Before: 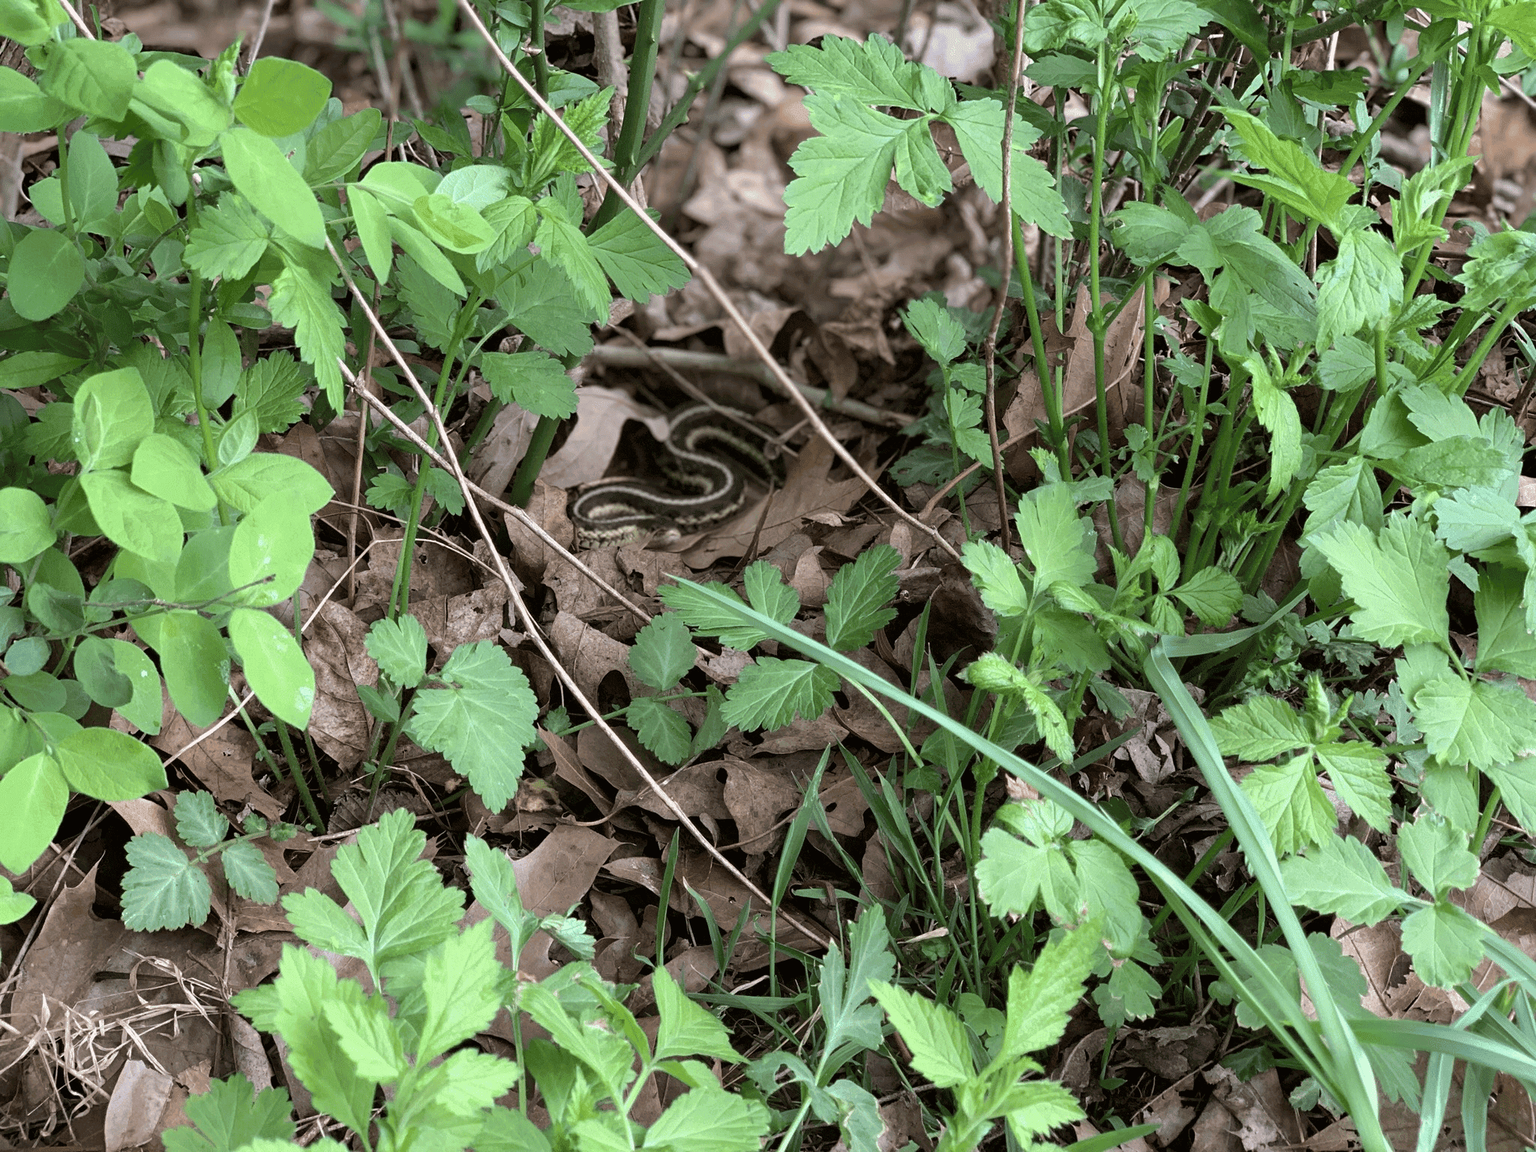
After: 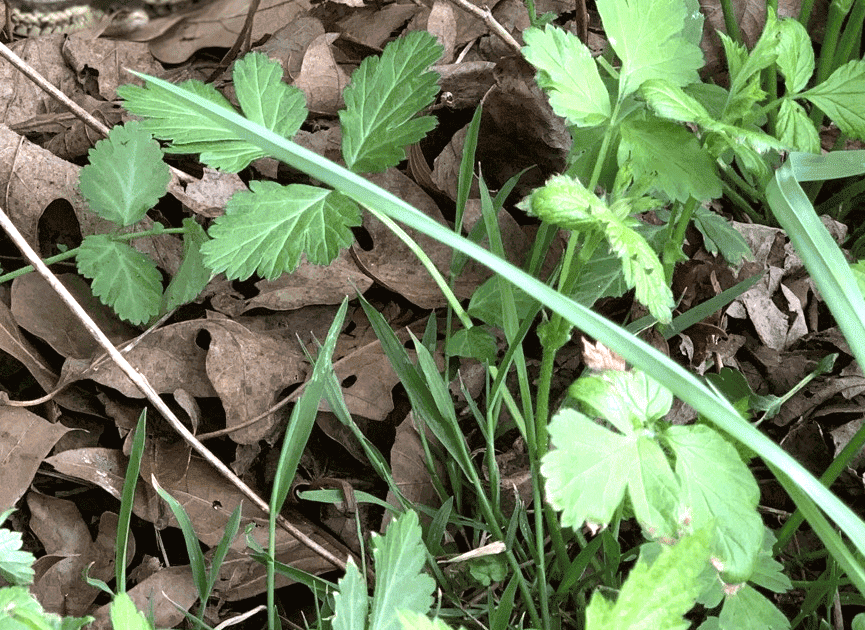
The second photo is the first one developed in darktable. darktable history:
exposure: black level correction 0, exposure 0.696 EV, compensate highlight preservation false
crop: left 37.072%, top 45.293%, right 20.687%, bottom 13.477%
